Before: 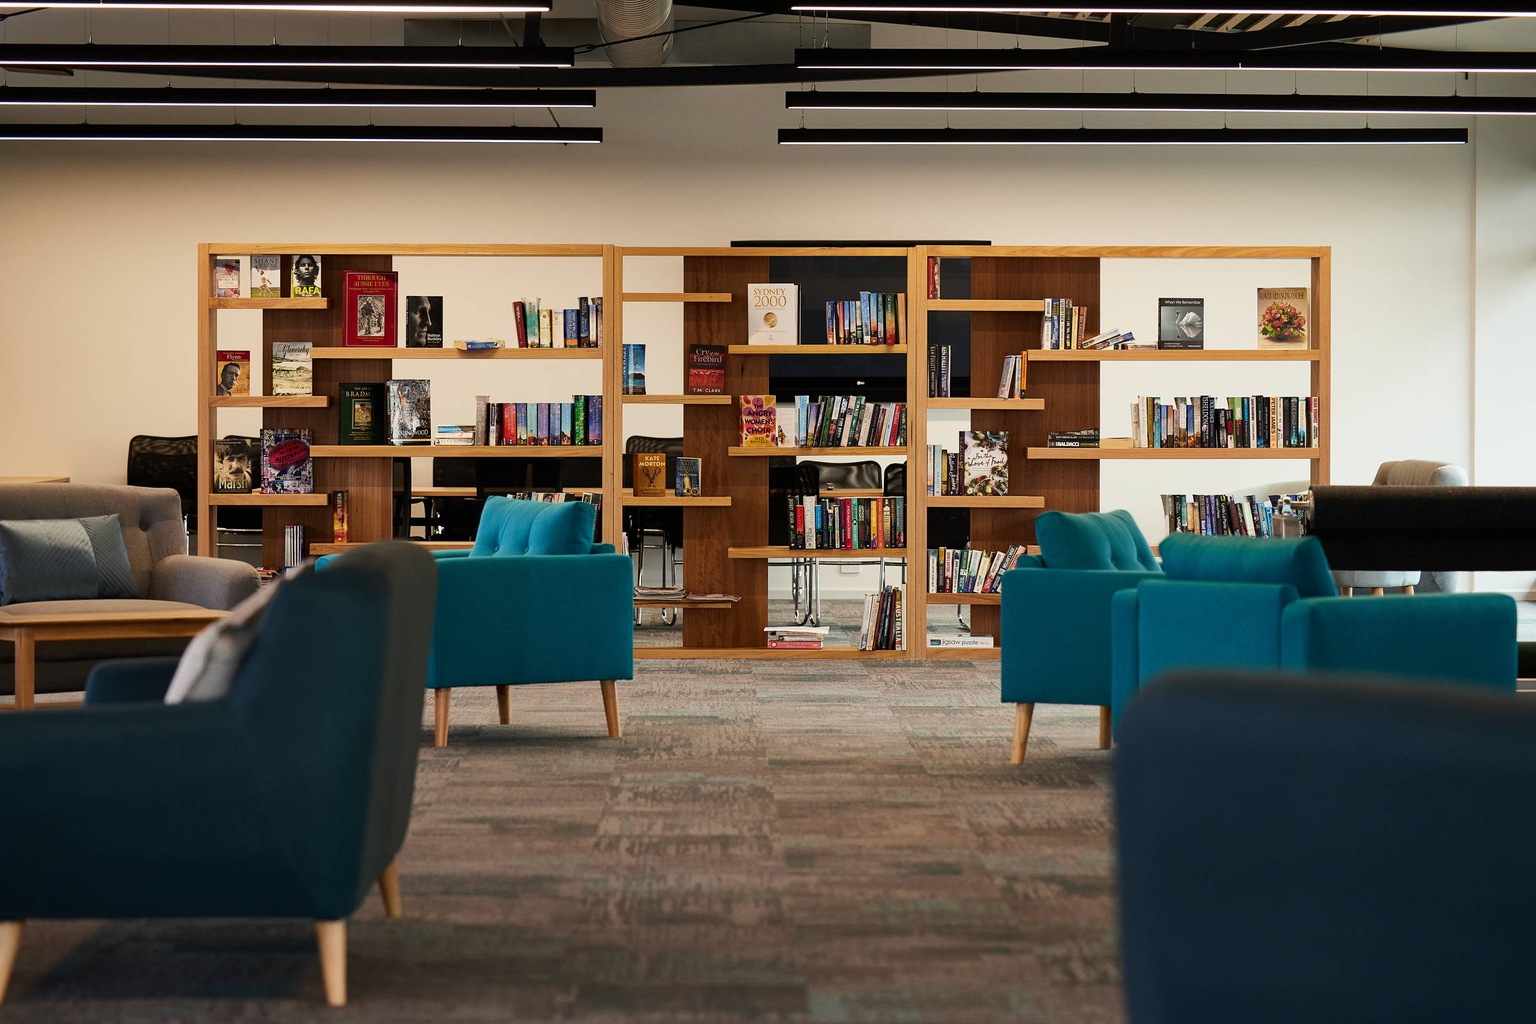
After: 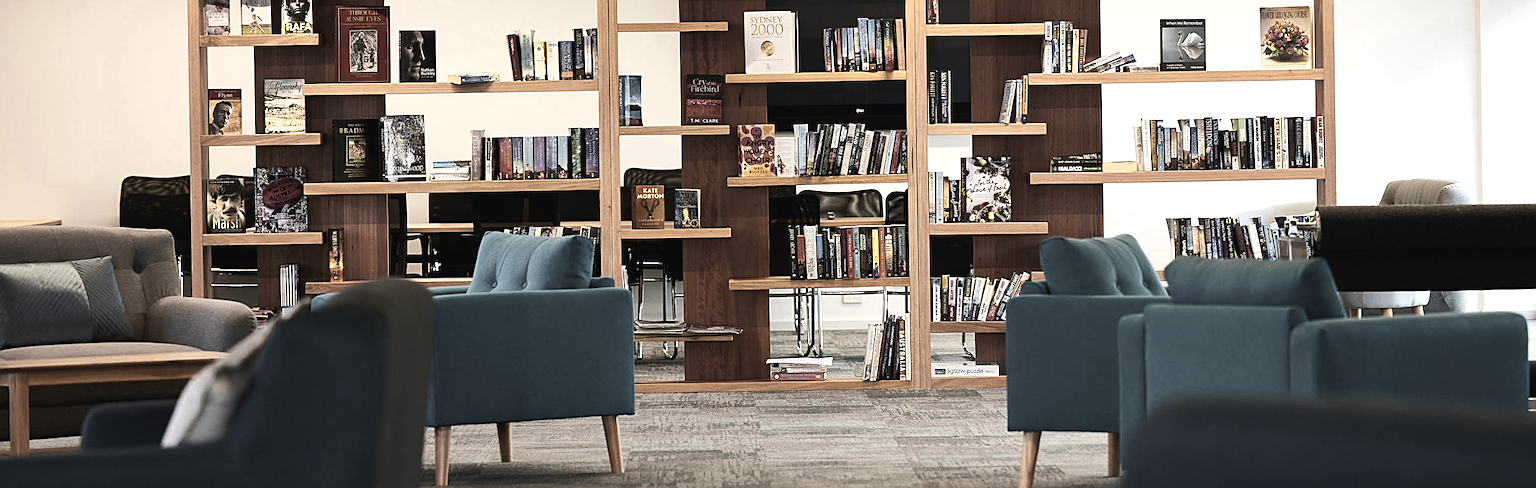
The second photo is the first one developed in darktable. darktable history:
white balance: red 0.98, blue 1.034
color zones: curves: ch0 [(0.004, 0.306) (0.107, 0.448) (0.252, 0.656) (0.41, 0.398) (0.595, 0.515) (0.768, 0.628)]; ch1 [(0.07, 0.323) (0.151, 0.452) (0.252, 0.608) (0.346, 0.221) (0.463, 0.189) (0.61, 0.368) (0.735, 0.395) (0.921, 0.412)]; ch2 [(0, 0.476) (0.132, 0.512) (0.243, 0.512) (0.397, 0.48) (0.522, 0.376) (0.634, 0.536) (0.761, 0.46)]
rotate and perspective: rotation -1°, crop left 0.011, crop right 0.989, crop top 0.025, crop bottom 0.975
tone equalizer: -8 EV -0.417 EV, -7 EV -0.389 EV, -6 EV -0.333 EV, -5 EV -0.222 EV, -3 EV 0.222 EV, -2 EV 0.333 EV, -1 EV 0.389 EV, +0 EV 0.417 EV, edges refinement/feathering 500, mask exposure compensation -1.57 EV, preserve details no
color correction: saturation 0.5
sharpen: on, module defaults
crop and rotate: top 26.056%, bottom 25.543%
tone curve: curves: ch0 [(0, 0.024) (0.119, 0.146) (0.474, 0.485) (0.718, 0.739) (0.817, 0.839) (1, 0.998)]; ch1 [(0, 0) (0.377, 0.416) (0.439, 0.451) (0.477, 0.485) (0.501, 0.503) (0.538, 0.544) (0.58, 0.613) (0.664, 0.7) (0.783, 0.804) (1, 1)]; ch2 [(0, 0) (0.38, 0.405) (0.463, 0.456) (0.498, 0.497) (0.524, 0.535) (0.578, 0.576) (0.648, 0.665) (1, 1)], color space Lab, independent channels, preserve colors none
